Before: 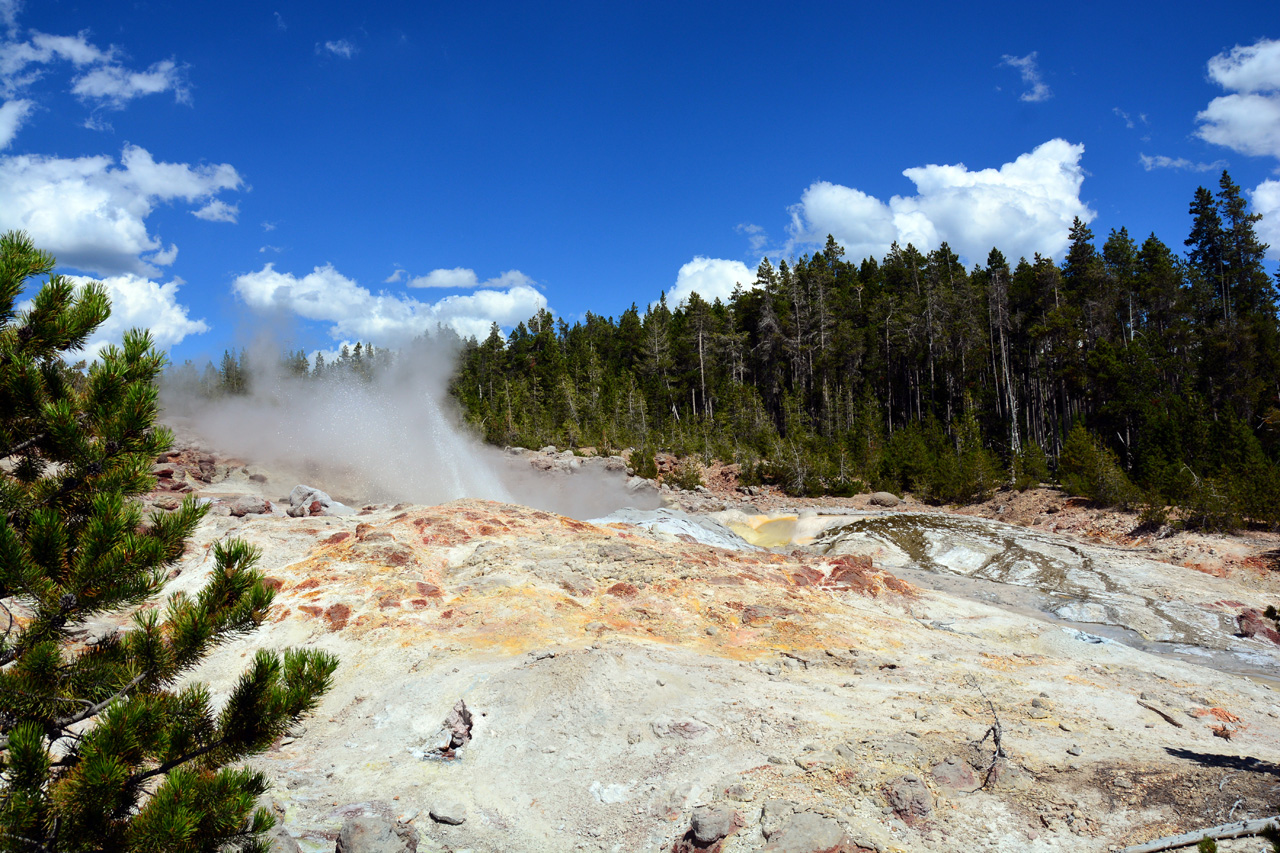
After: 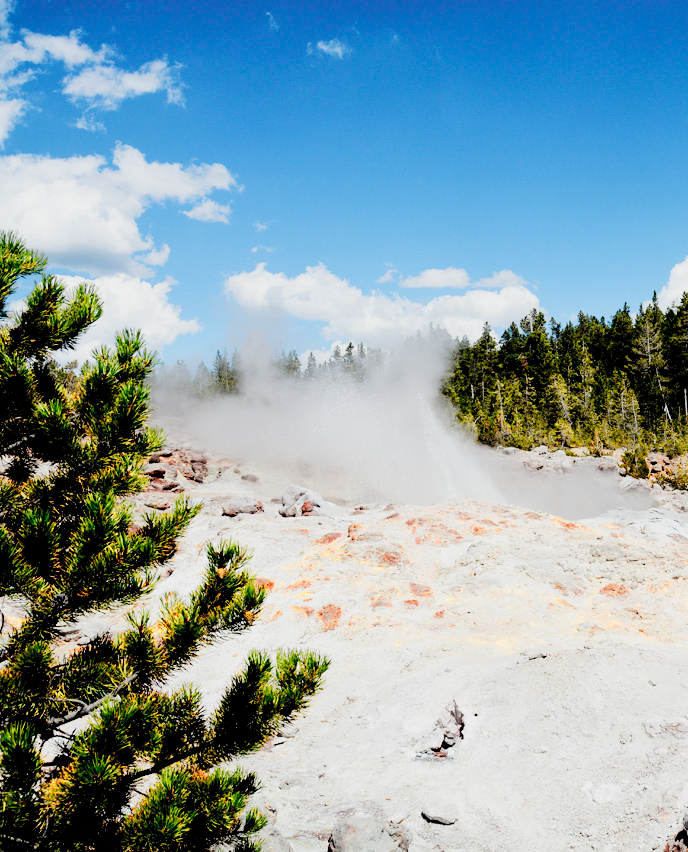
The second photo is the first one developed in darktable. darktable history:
crop: left 0.633%, right 45.551%, bottom 0.091%
color zones: curves: ch0 [(0.018, 0.548) (0.224, 0.64) (0.425, 0.447) (0.675, 0.575) (0.732, 0.579)]; ch1 [(0.066, 0.487) (0.25, 0.5) (0.404, 0.43) (0.75, 0.421) (0.956, 0.421)]; ch2 [(0.044, 0.561) (0.215, 0.465) (0.399, 0.544) (0.465, 0.548) (0.614, 0.447) (0.724, 0.43) (0.882, 0.623) (0.956, 0.632)]
filmic rgb: black relative exposure -2.76 EV, white relative exposure 4.56 EV, hardness 1.71, contrast 1.254, add noise in highlights 0.001, preserve chrominance no, color science v3 (2019), use custom middle-gray values true, contrast in highlights soft
exposure: black level correction -0.005, exposure 1.003 EV, compensate highlight preservation false
